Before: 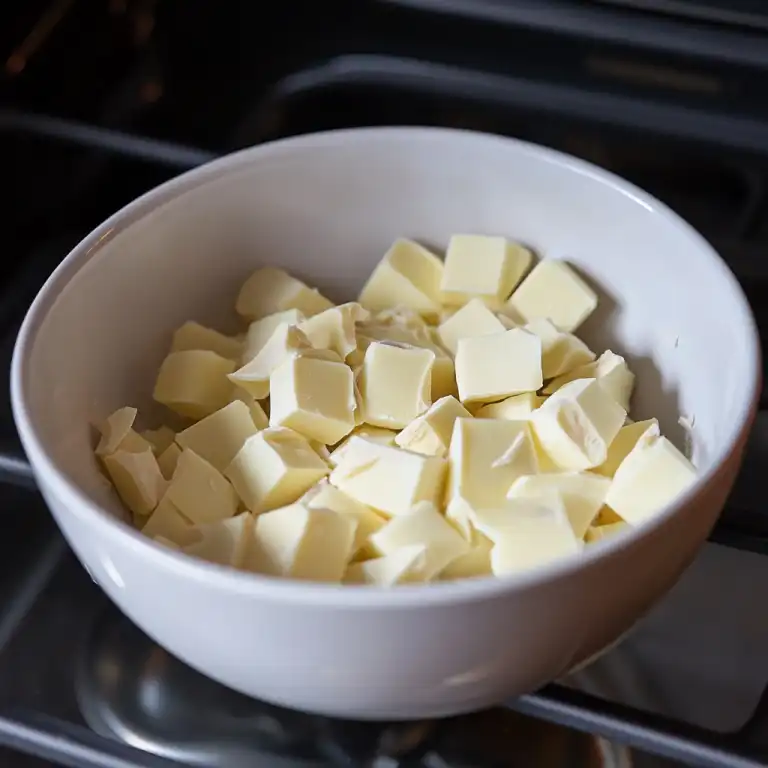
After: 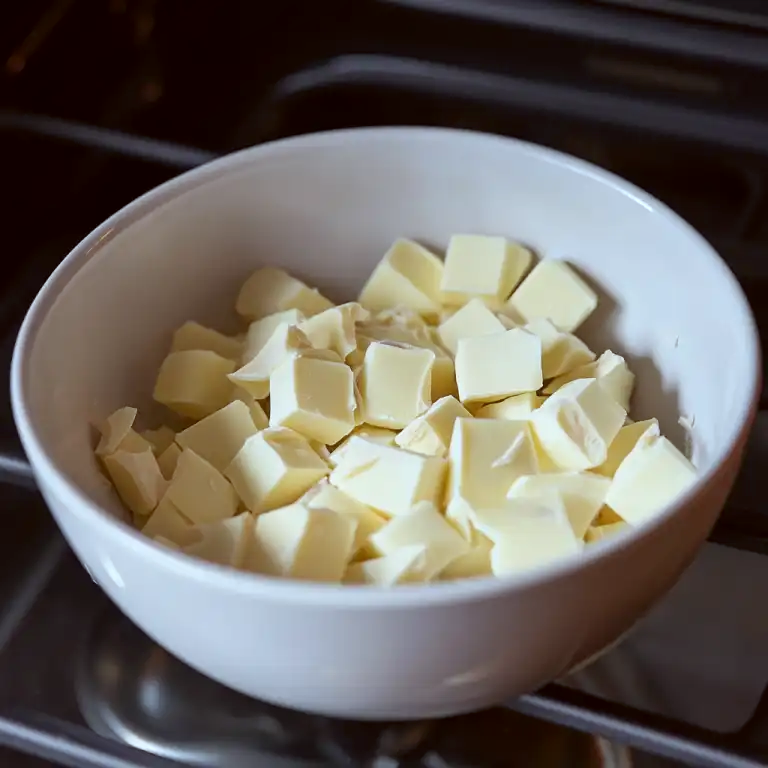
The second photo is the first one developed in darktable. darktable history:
tone equalizer: smoothing diameter 24.78%, edges refinement/feathering 9.76, preserve details guided filter
color correction: highlights a* -5.07, highlights b* -4.51, shadows a* 4.18, shadows b* 4.41
